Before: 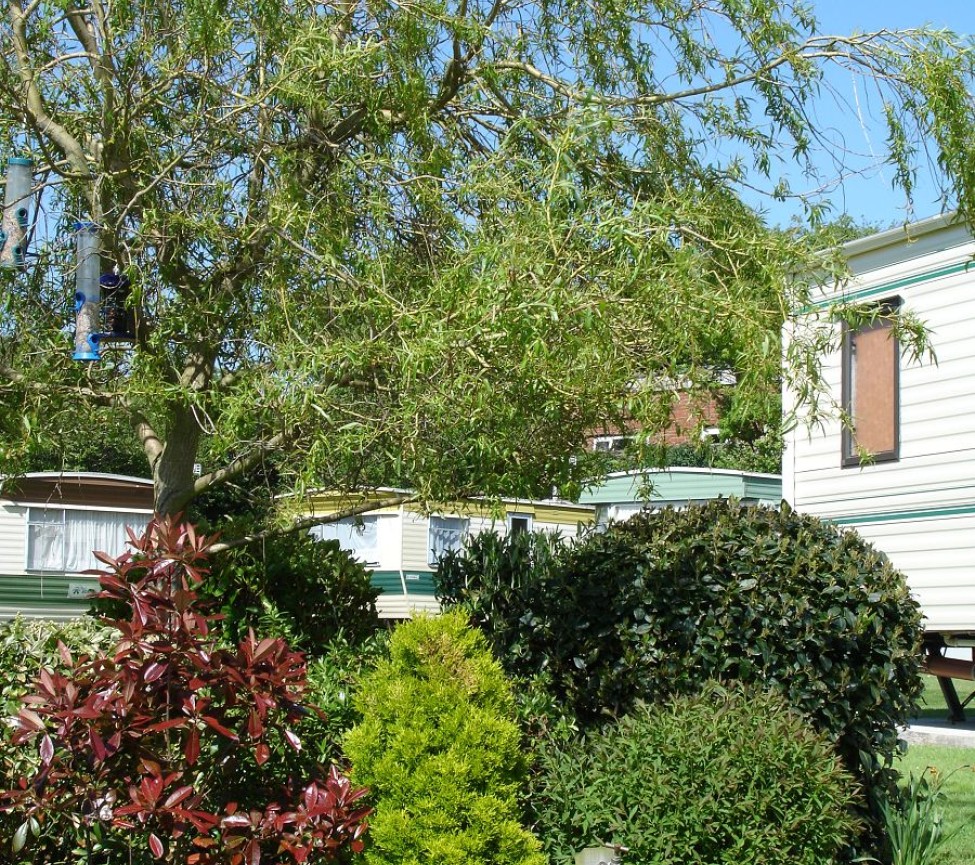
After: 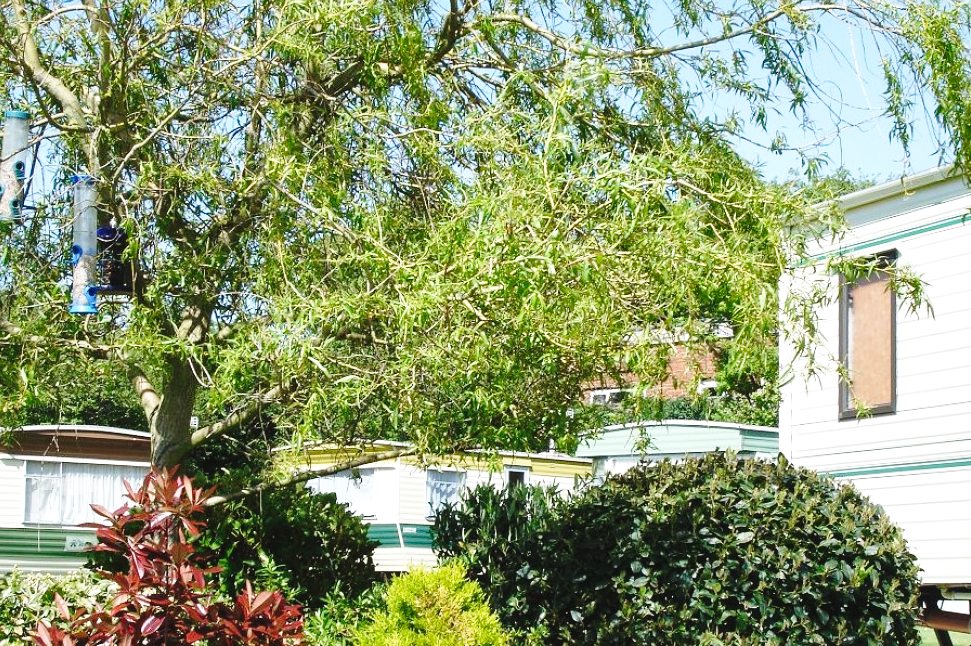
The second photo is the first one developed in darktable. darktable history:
white balance: red 1, blue 1
crop: left 0.387%, top 5.469%, bottom 19.809%
base curve: curves: ch0 [(0, 0) (0.028, 0.03) (0.121, 0.232) (0.46, 0.748) (0.859, 0.968) (1, 1)], preserve colors none
exposure: black level correction -0.005, exposure 0.054 EV, compensate highlight preservation false
local contrast: mode bilateral grid, contrast 20, coarseness 50, detail 120%, midtone range 0.2
shadows and highlights: shadows 37.27, highlights -28.18, soften with gaussian
